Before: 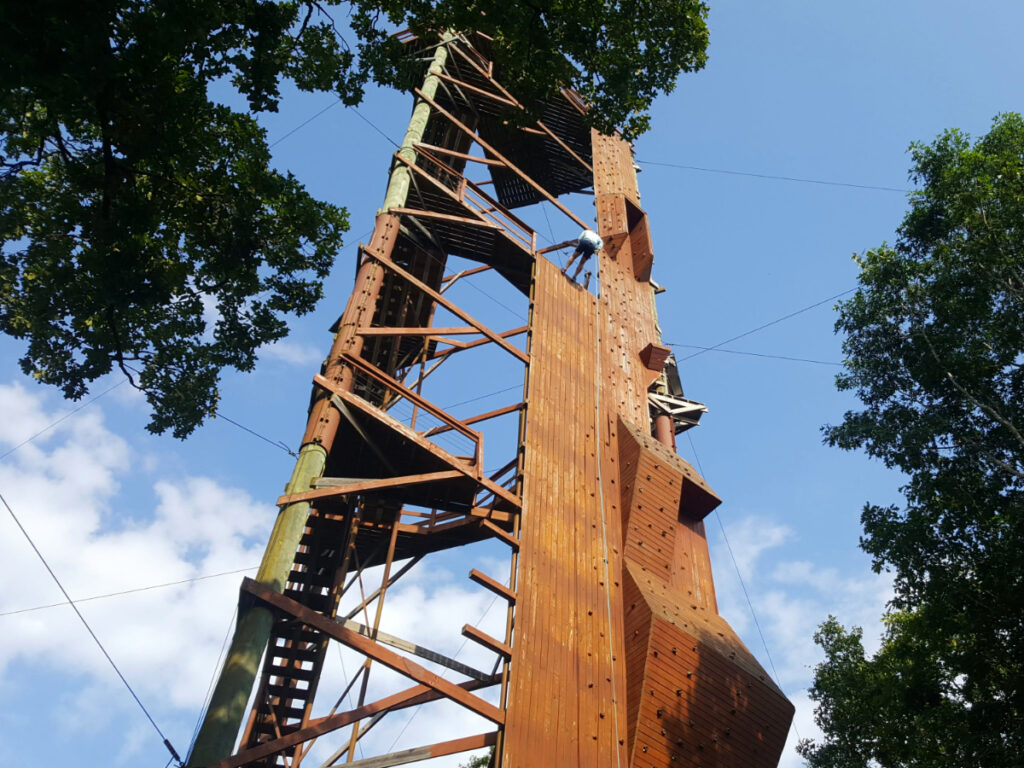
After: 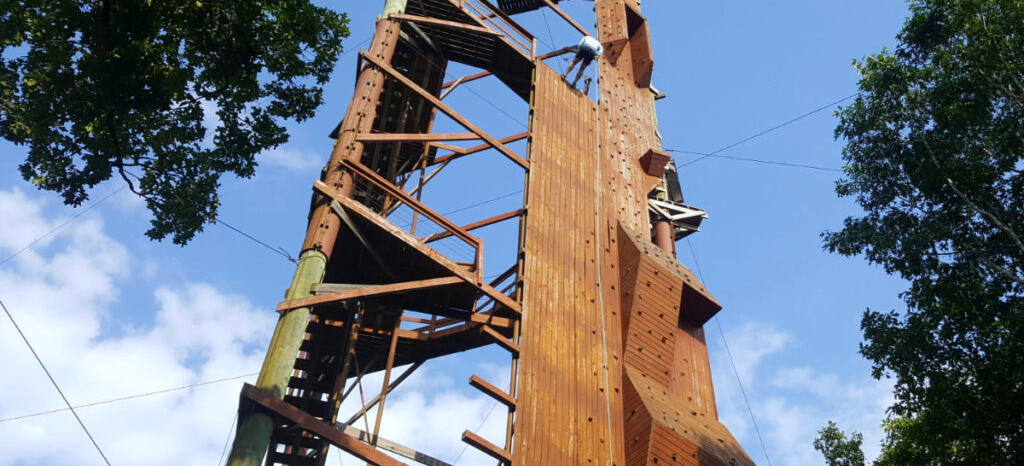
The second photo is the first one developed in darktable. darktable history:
white balance: red 0.976, blue 1.04
crop and rotate: top 25.357%, bottom 13.942%
